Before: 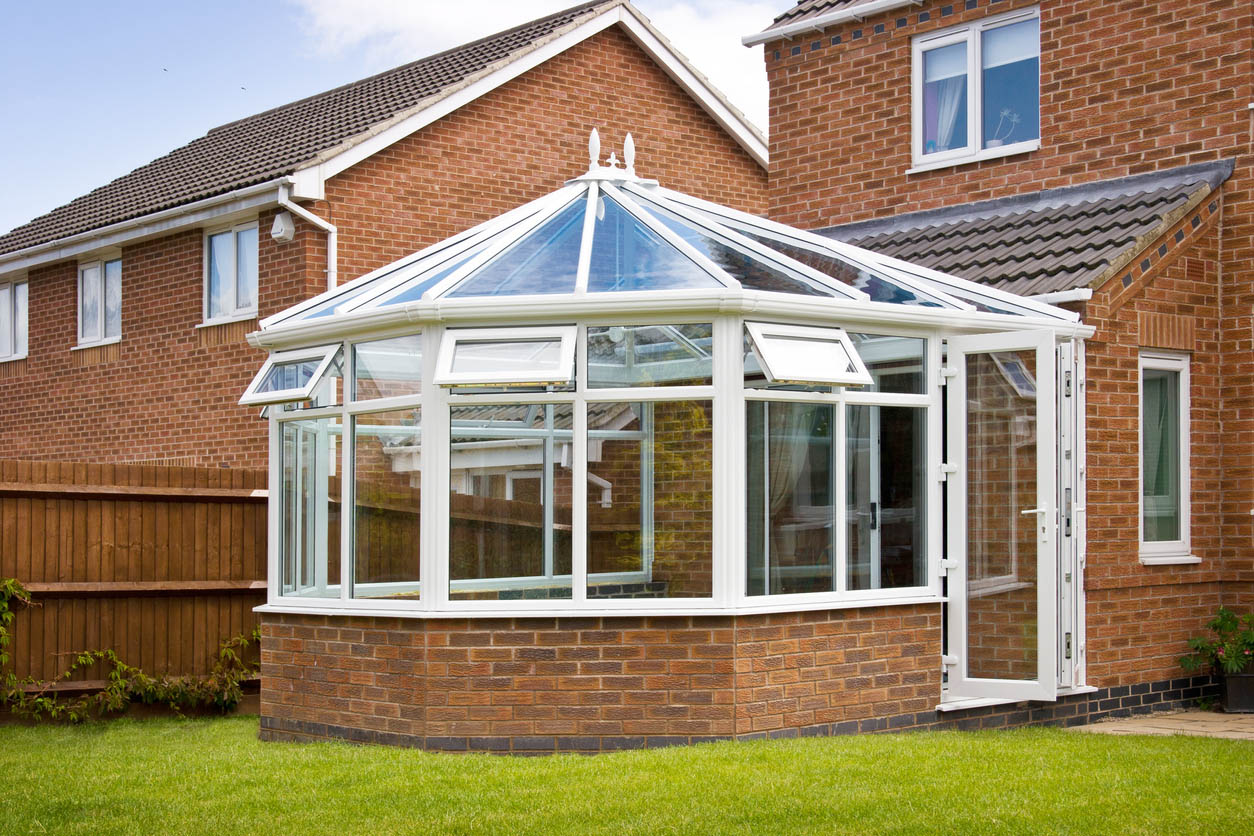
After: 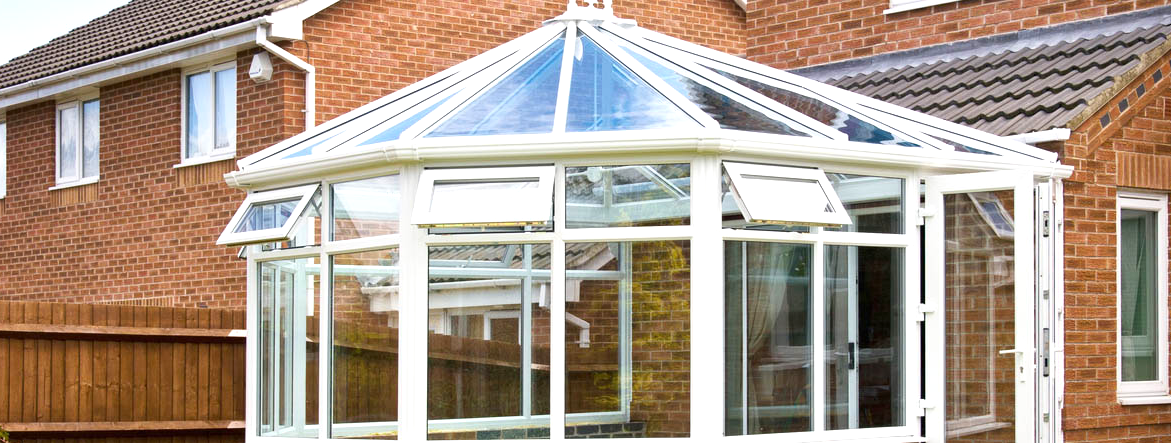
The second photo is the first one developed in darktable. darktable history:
exposure: black level correction 0, exposure 0.5 EV, compensate highlight preservation false
contrast brightness saturation: contrast 0.082, saturation 0.018
crop: left 1.795%, top 19.218%, right 4.815%, bottom 27.784%
